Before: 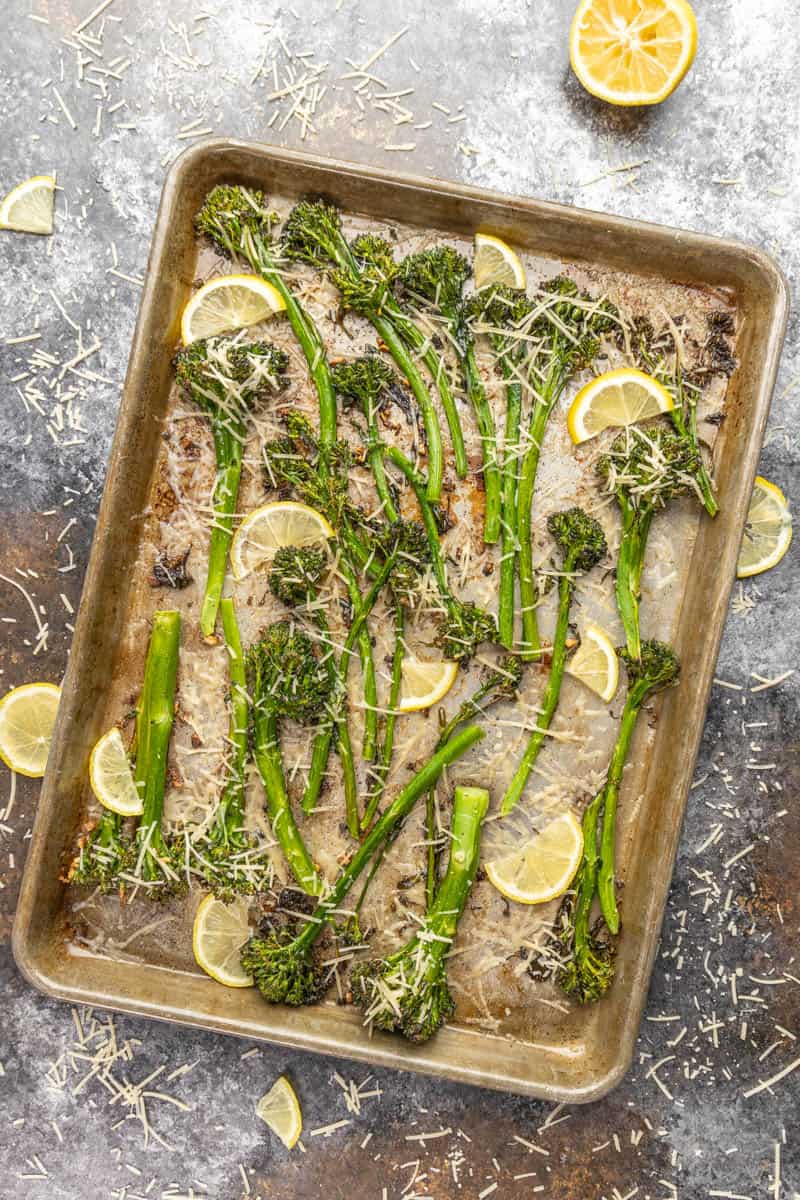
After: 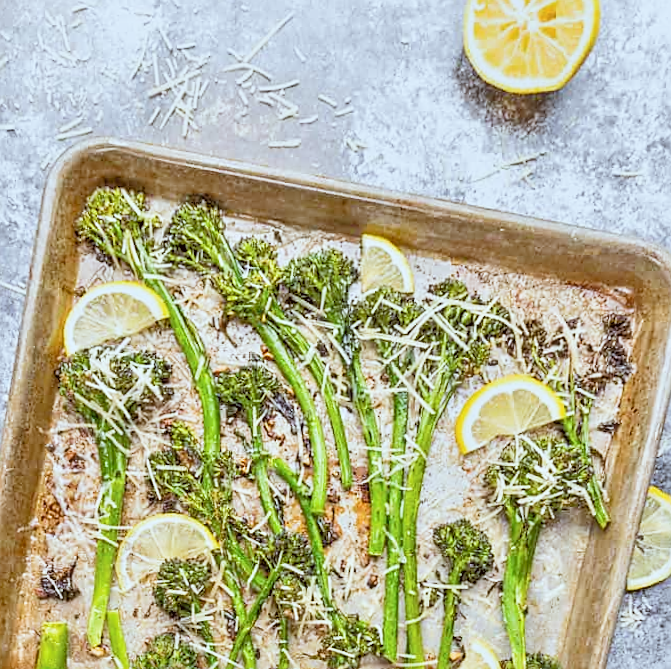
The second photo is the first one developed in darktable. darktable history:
filmic rgb: black relative exposure -5 EV, white relative exposure 3.5 EV, hardness 3.19, contrast 1.3, highlights saturation mix -50%
rotate and perspective: rotation 0.074°, lens shift (vertical) 0.096, lens shift (horizontal) -0.041, crop left 0.043, crop right 0.952, crop top 0.024, crop bottom 0.979
crop and rotate: left 11.812%, bottom 42.776%
tone equalizer: -8 EV 2 EV, -7 EV 2 EV, -6 EV 2 EV, -5 EV 2 EV, -4 EV 2 EV, -3 EV 1.5 EV, -2 EV 1 EV, -1 EV 0.5 EV
white balance: red 0.967, blue 1.119, emerald 0.756
color correction: highlights a* -4.98, highlights b* -3.76, shadows a* 3.83, shadows b* 4.08
sharpen: on, module defaults
